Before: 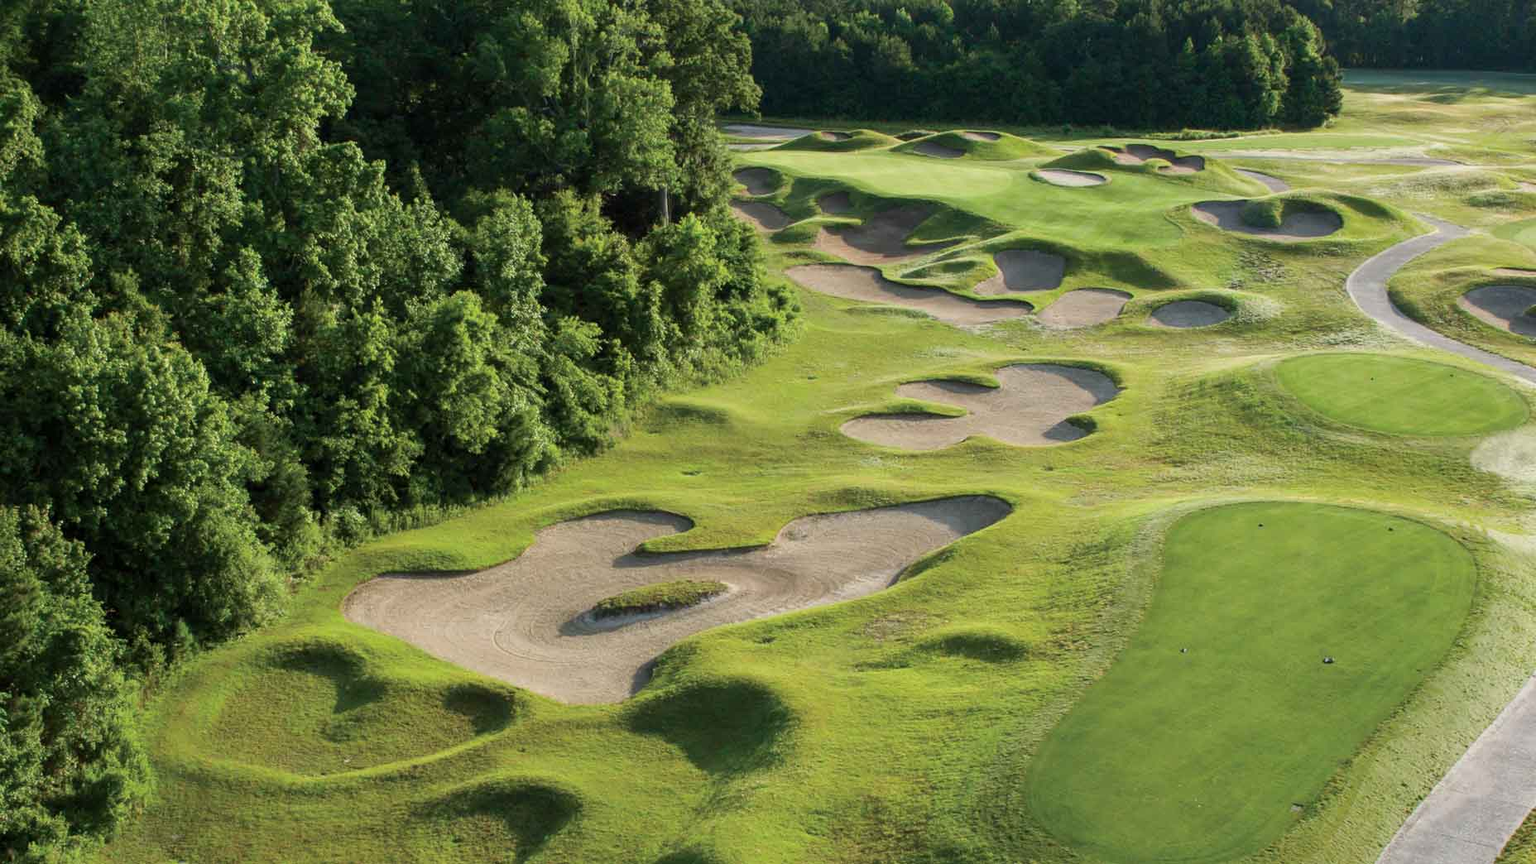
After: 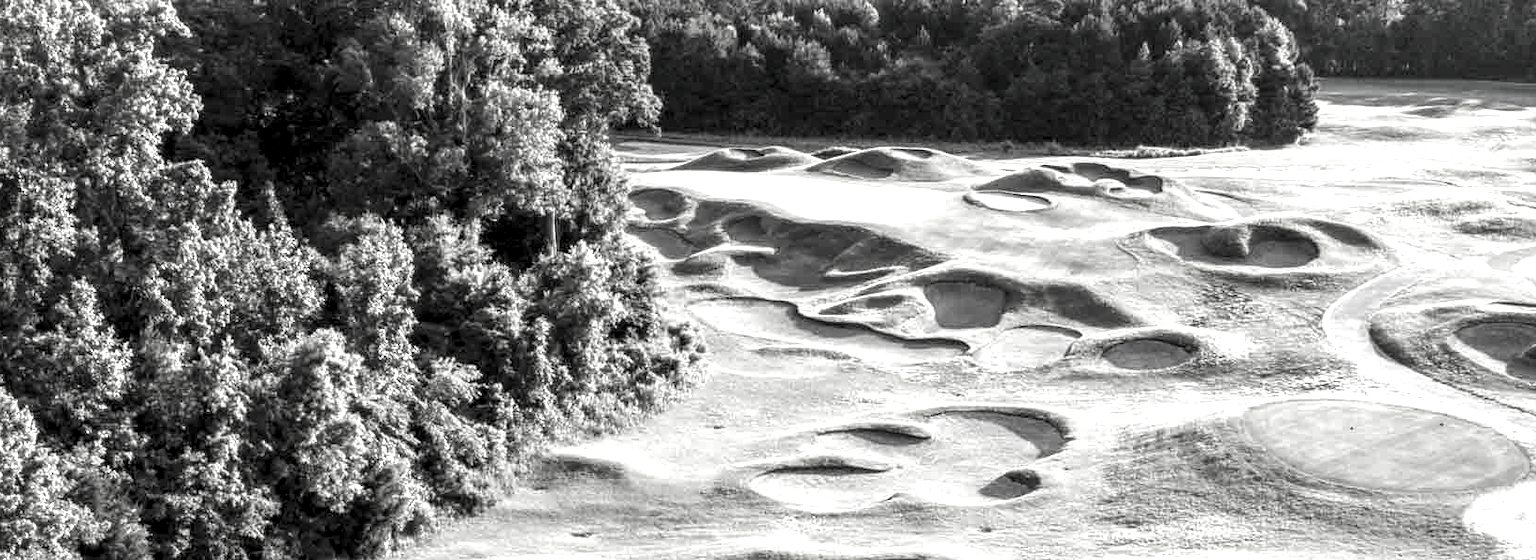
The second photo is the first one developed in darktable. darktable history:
crop and rotate: left 11.497%, bottom 42.615%
local contrast: highlights 60%, shadows 62%, detail 160%
exposure: black level correction 0, exposure 1.001 EV, compensate highlight preservation false
contrast brightness saturation: saturation -0.982
